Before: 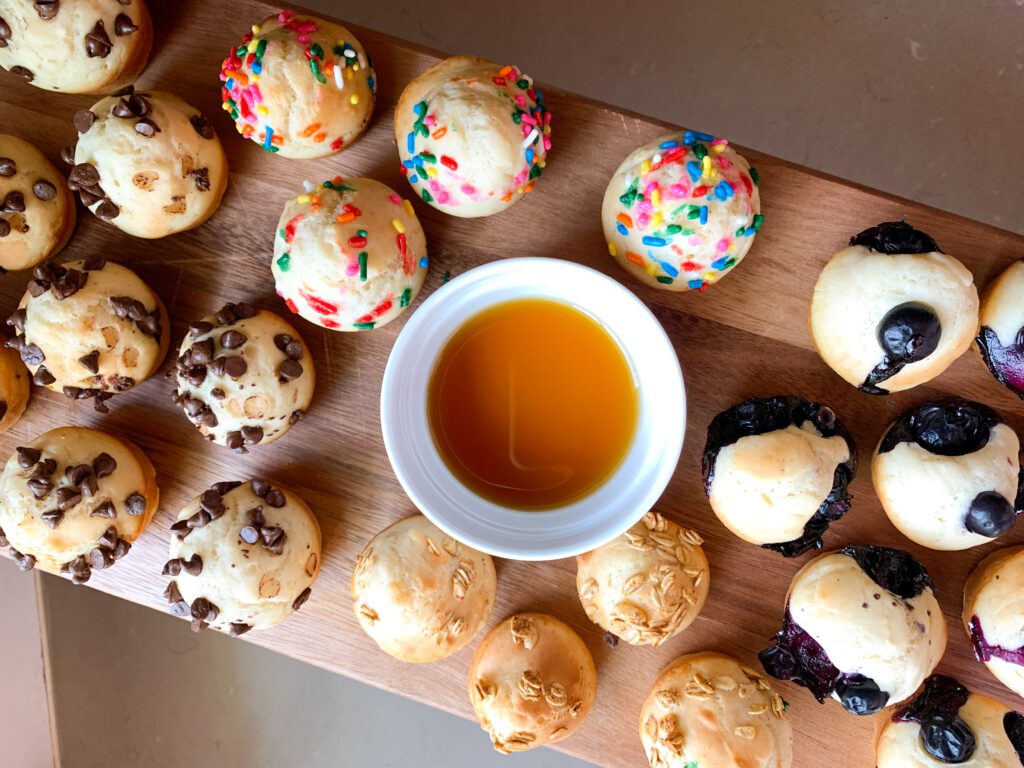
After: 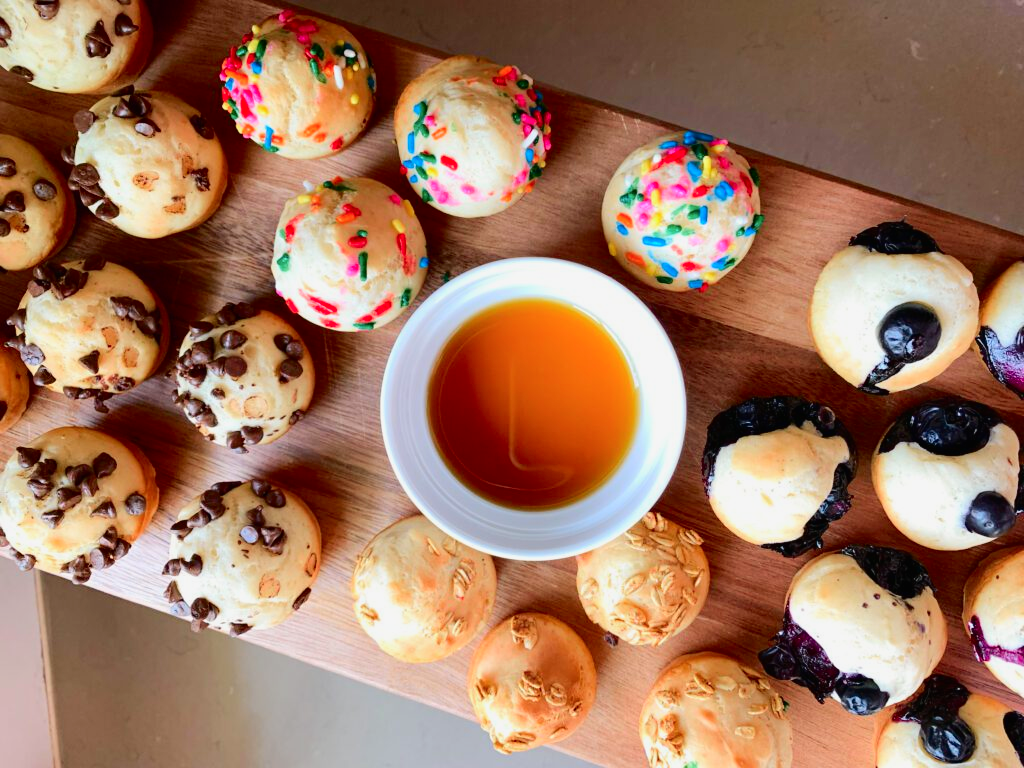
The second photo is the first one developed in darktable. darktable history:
tone curve: curves: ch0 [(0, 0.008) (0.046, 0.032) (0.151, 0.108) (0.367, 0.379) (0.496, 0.526) (0.771, 0.786) (0.857, 0.85) (1, 0.965)]; ch1 [(0, 0) (0.248, 0.252) (0.388, 0.383) (0.482, 0.478) (0.499, 0.499) (0.518, 0.518) (0.544, 0.552) (0.585, 0.617) (0.683, 0.735) (0.823, 0.894) (1, 1)]; ch2 [(0, 0) (0.302, 0.284) (0.427, 0.417) (0.473, 0.47) (0.503, 0.503) (0.523, 0.518) (0.55, 0.563) (0.624, 0.643) (0.753, 0.764) (1, 1)], color space Lab, independent channels, preserve colors none
